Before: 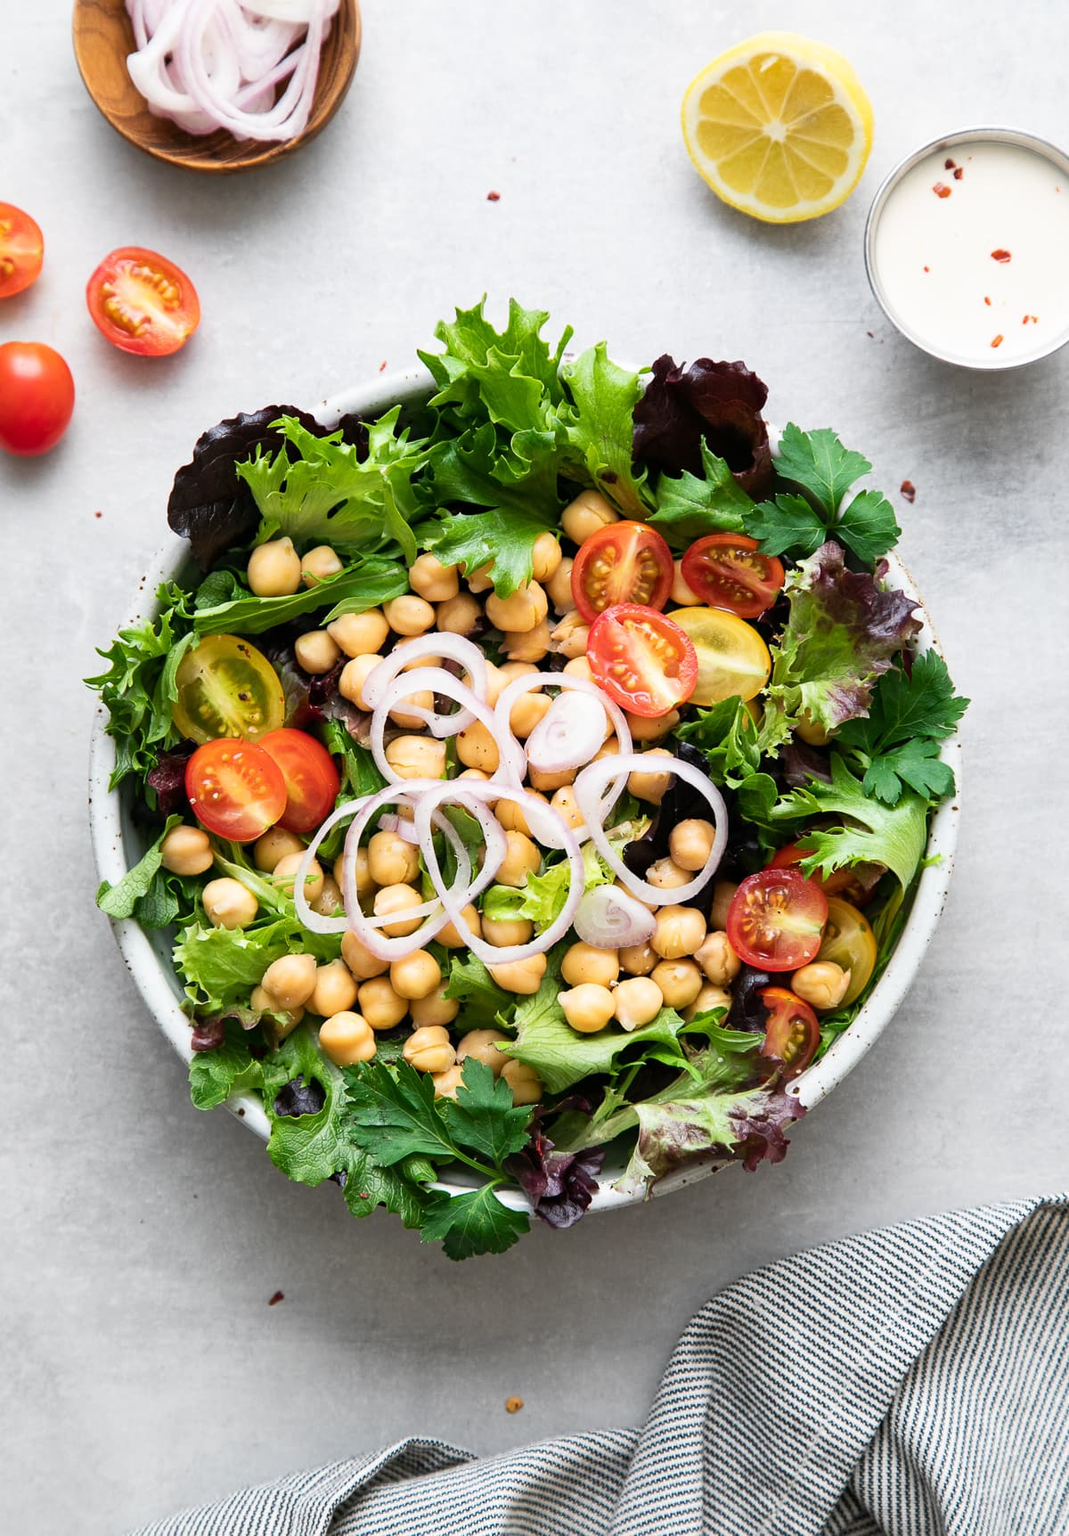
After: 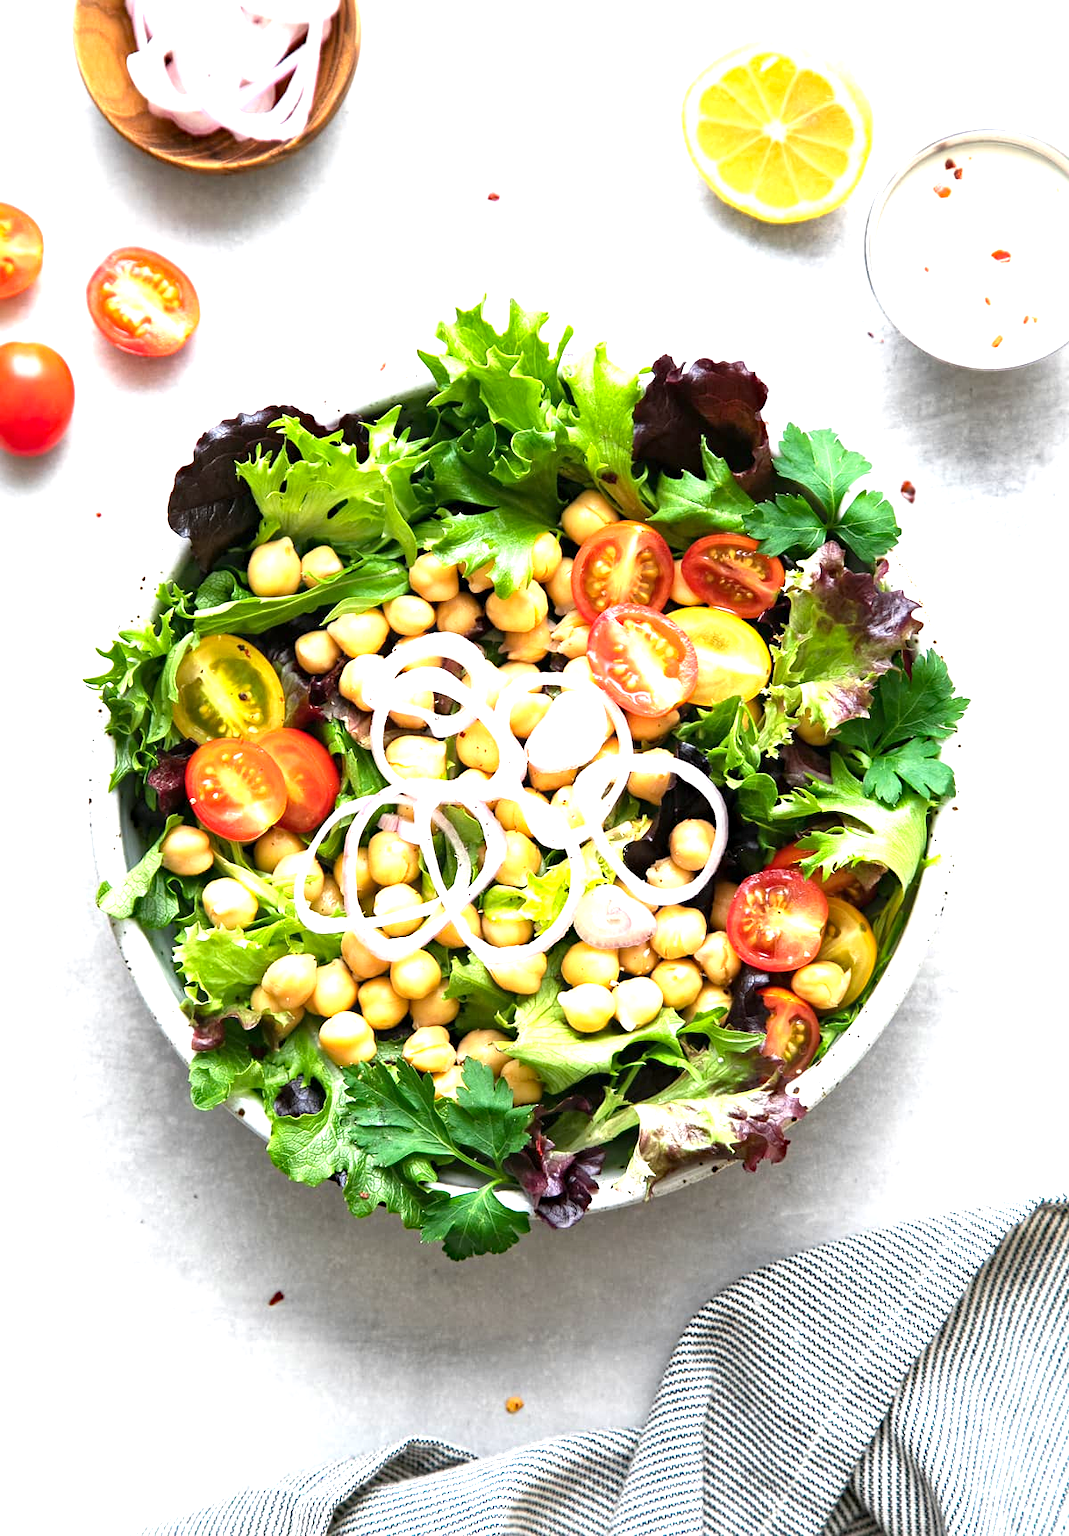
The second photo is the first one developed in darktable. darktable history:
exposure: black level correction 0, exposure 1.102 EV, compensate highlight preservation false
haze removal: compatibility mode true, adaptive false
